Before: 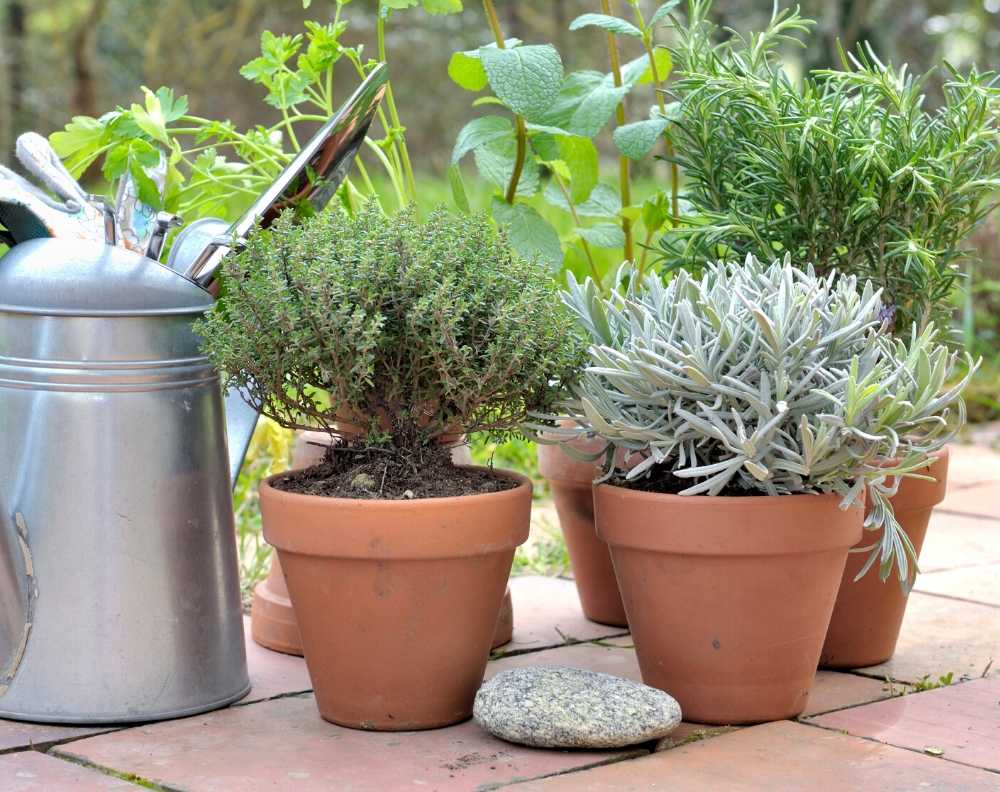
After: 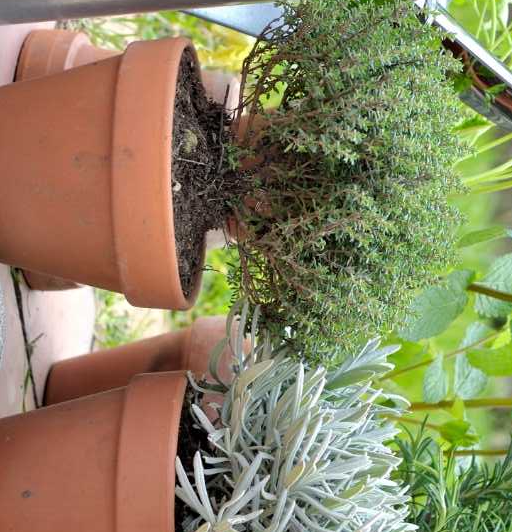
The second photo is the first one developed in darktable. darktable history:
orientation: orientation rotate -90°
crop and rotate: left 15.321%, top 22.245%, right 20.014%, bottom 24.468%
